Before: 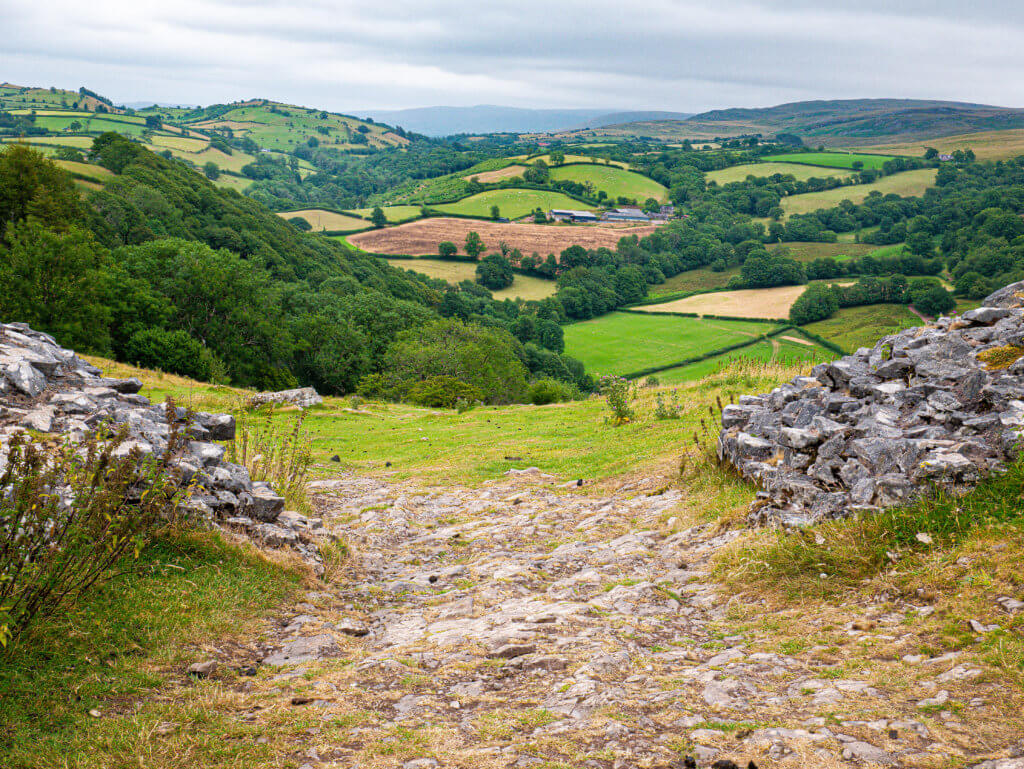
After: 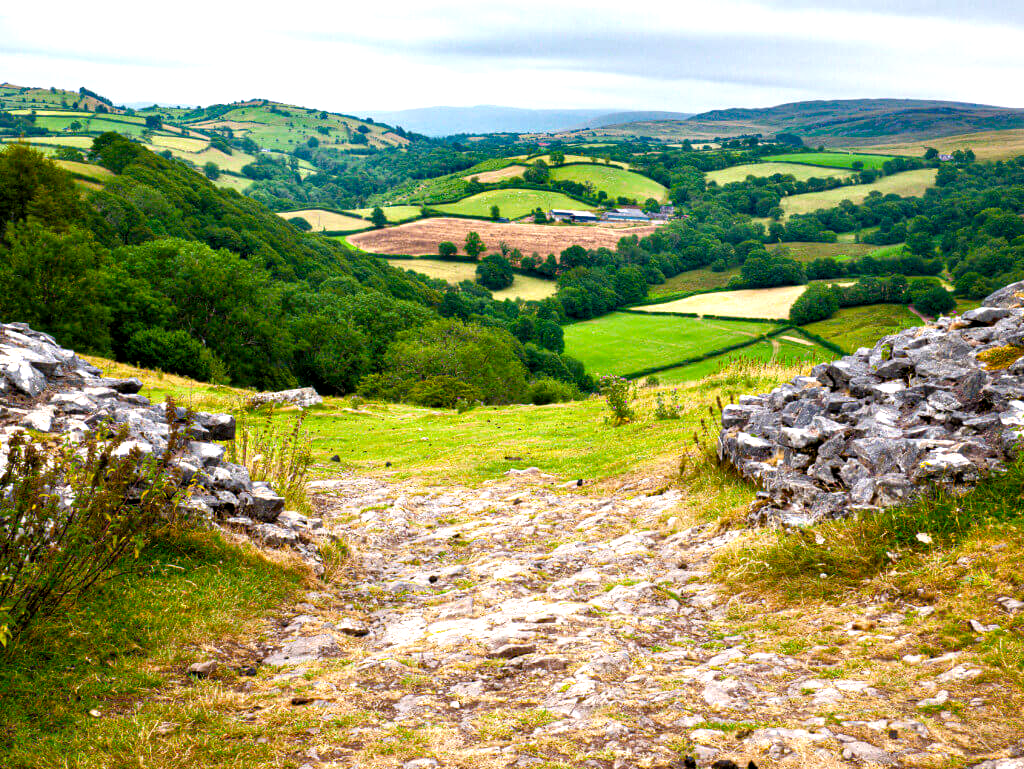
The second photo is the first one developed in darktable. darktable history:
color balance rgb: perceptual saturation grading › mid-tones 6.33%, perceptual saturation grading › shadows 72.44%, perceptual brilliance grading › highlights 11.59%, contrast 5.05%
contrast equalizer: y [[0.514, 0.573, 0.581, 0.508, 0.5, 0.5], [0.5 ×6], [0.5 ×6], [0 ×6], [0 ×6]], mix 0.79
